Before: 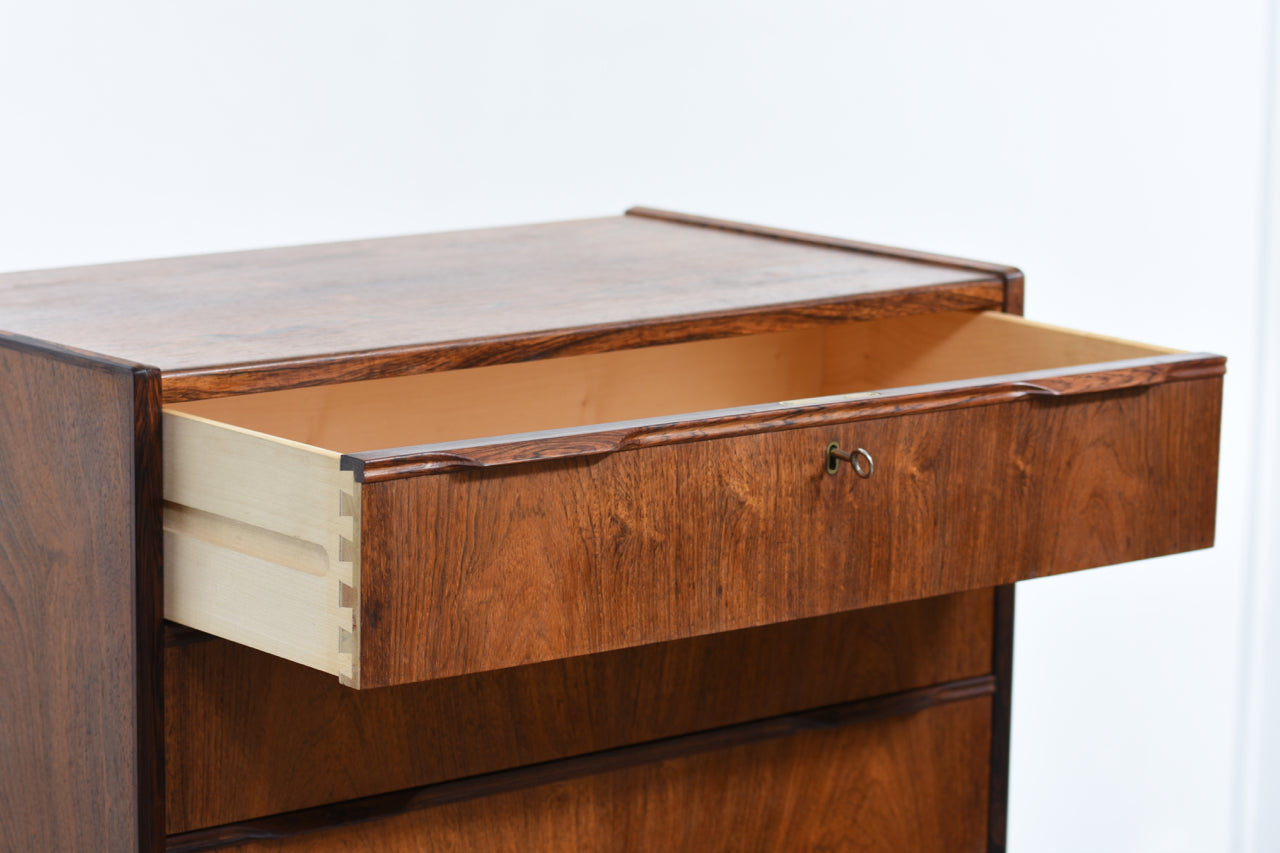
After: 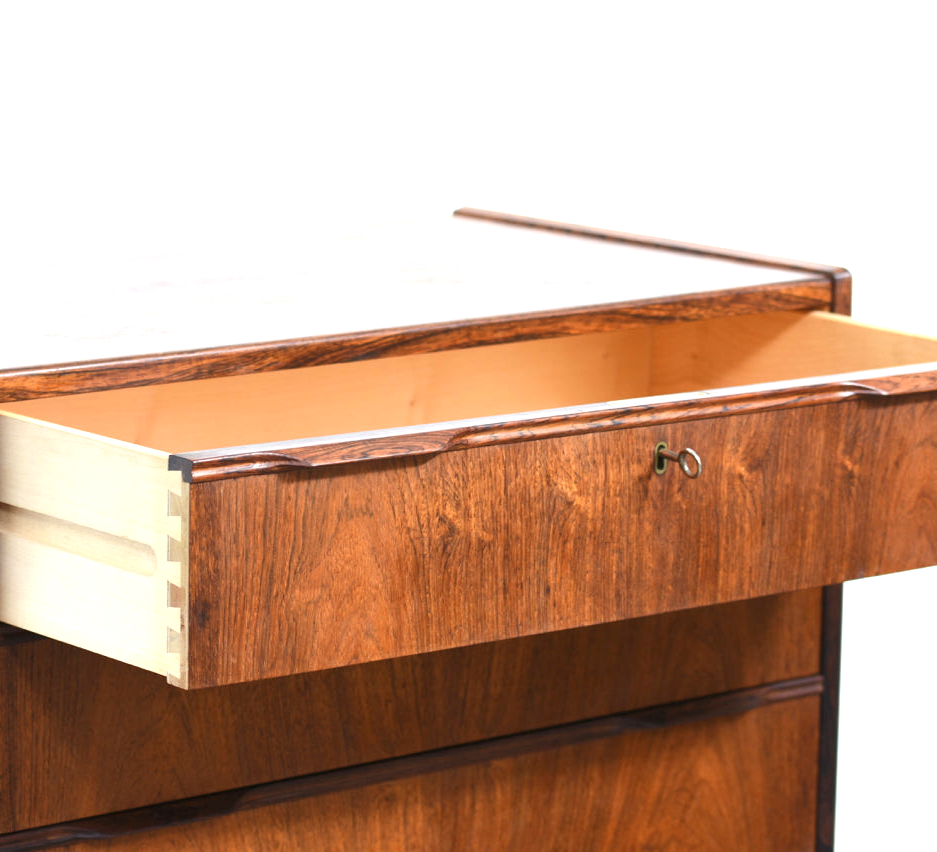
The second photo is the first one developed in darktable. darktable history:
crop: left 13.443%, right 13.31%
exposure: exposure 0.95 EV, compensate highlight preservation false
tone equalizer: -8 EV 0.06 EV, smoothing diameter 25%, edges refinement/feathering 10, preserve details guided filter
